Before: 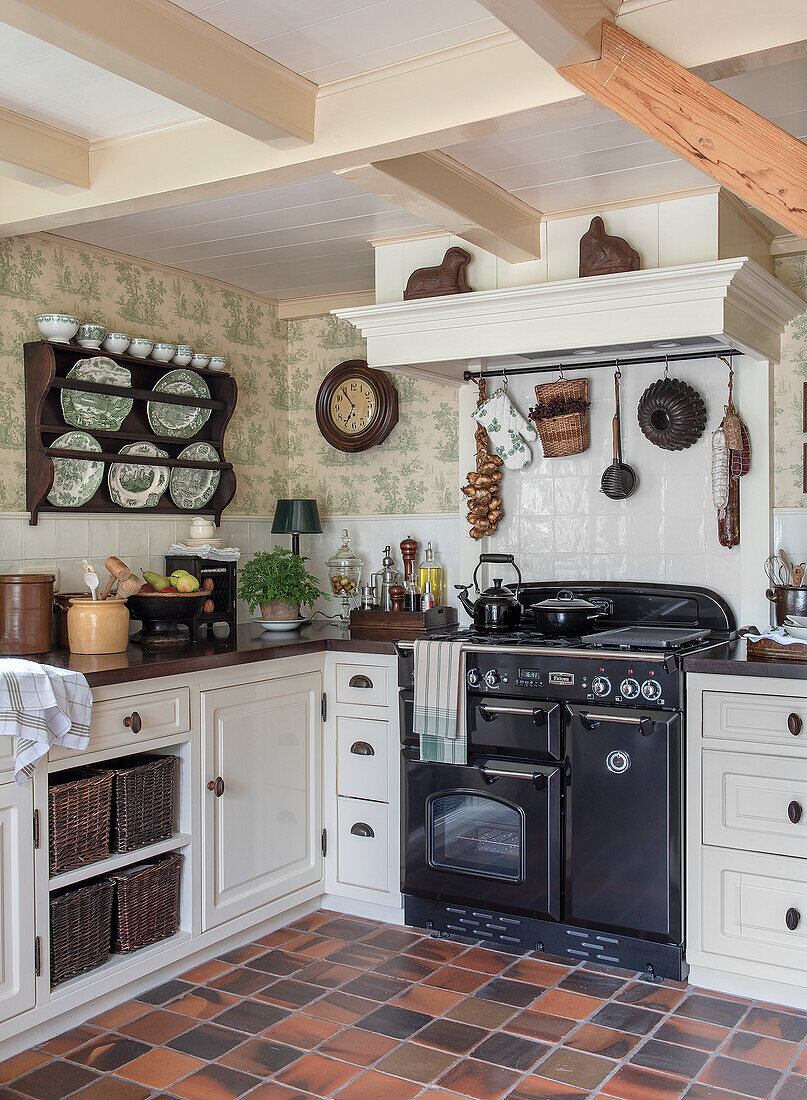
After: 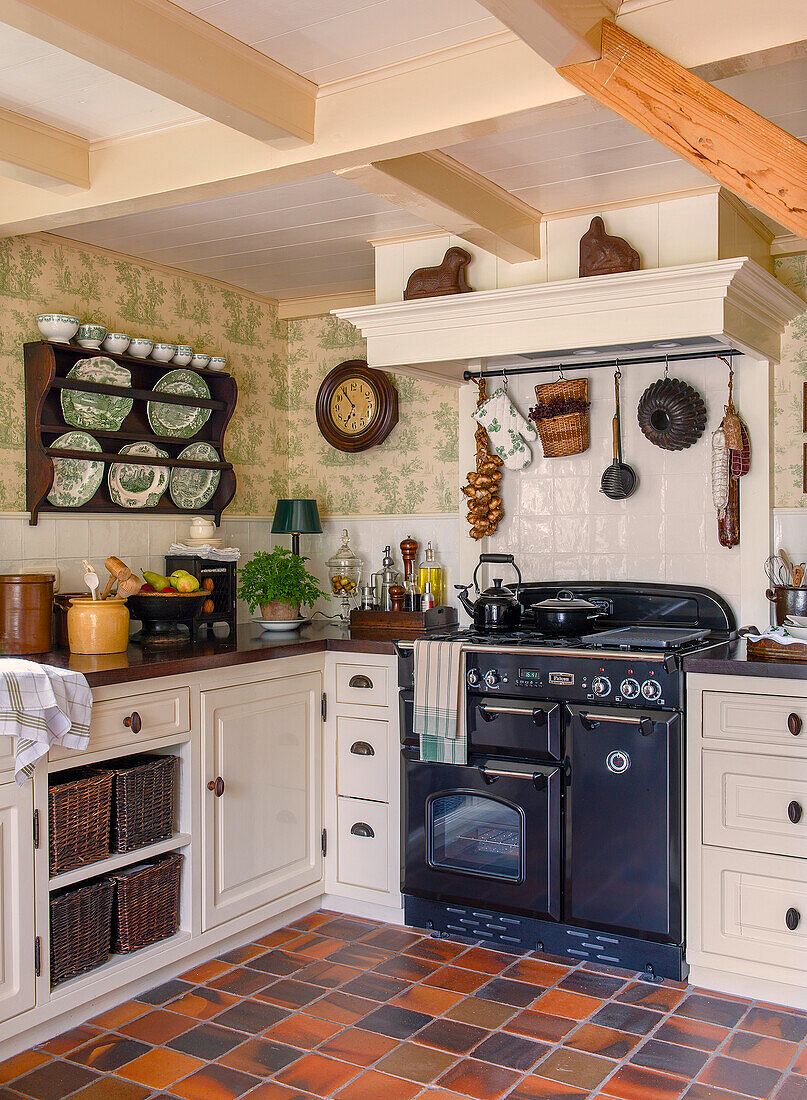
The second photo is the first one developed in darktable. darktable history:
color balance rgb: shadows lift › chroma 0.921%, shadows lift › hue 112.23°, highlights gain › chroma 3.004%, highlights gain › hue 54.79°, linear chroma grading › global chroma 8.763%, perceptual saturation grading › global saturation 23.485%, perceptual saturation grading › highlights -23.752%, perceptual saturation grading › mid-tones 24.271%, perceptual saturation grading › shadows 40.55%, global vibrance 20%
